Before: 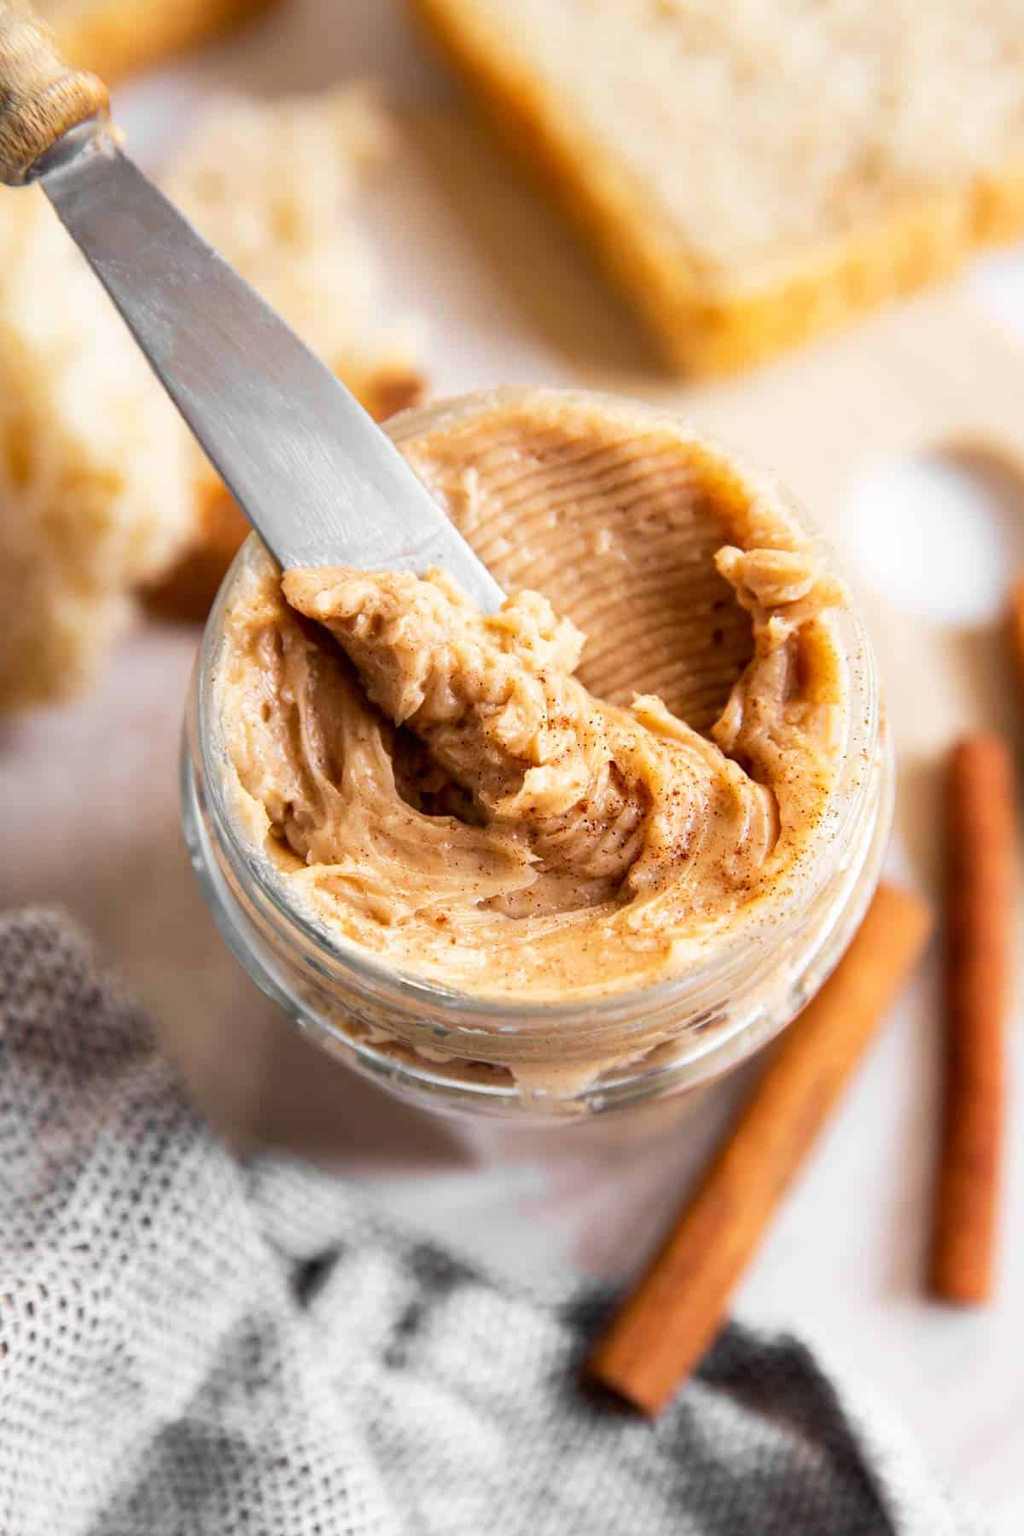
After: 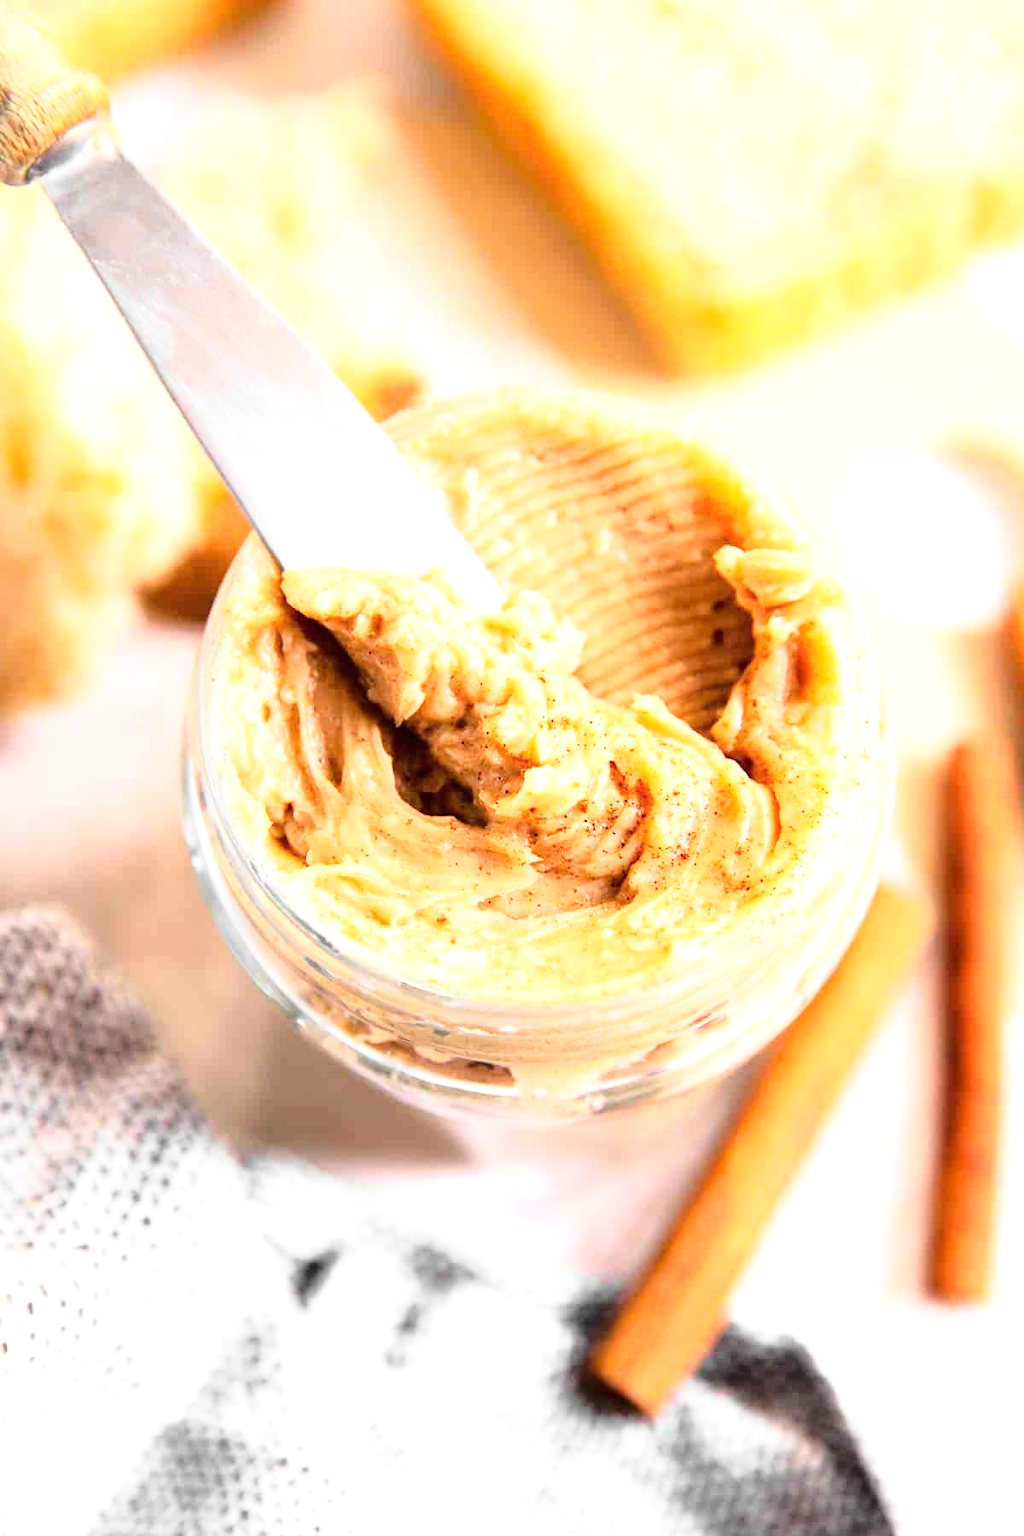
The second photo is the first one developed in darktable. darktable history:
base curve: curves: ch0 [(0, 0) (0.028, 0.03) (0.121, 0.232) (0.46, 0.748) (0.859, 0.968) (1, 1)]
exposure: black level correction 0, exposure 0.95 EV, compensate highlight preservation false
